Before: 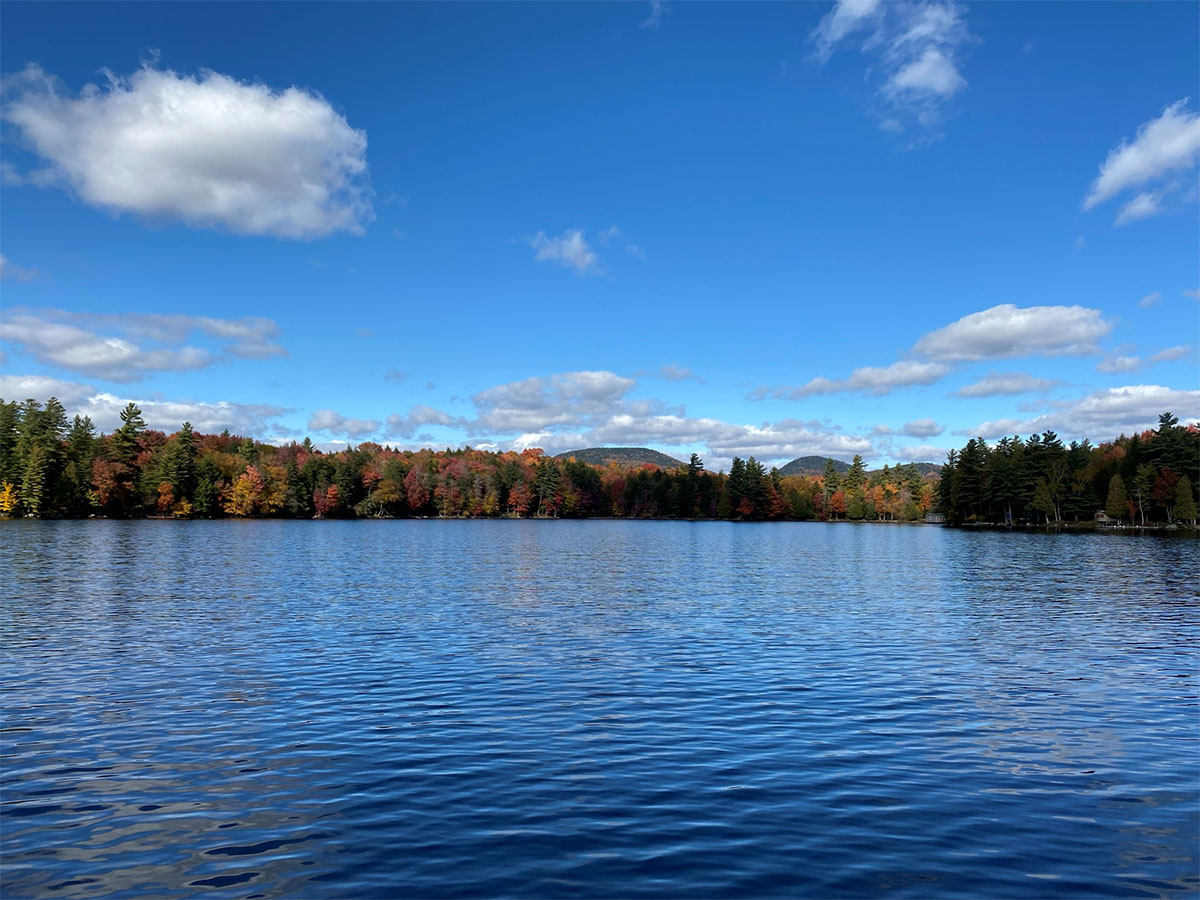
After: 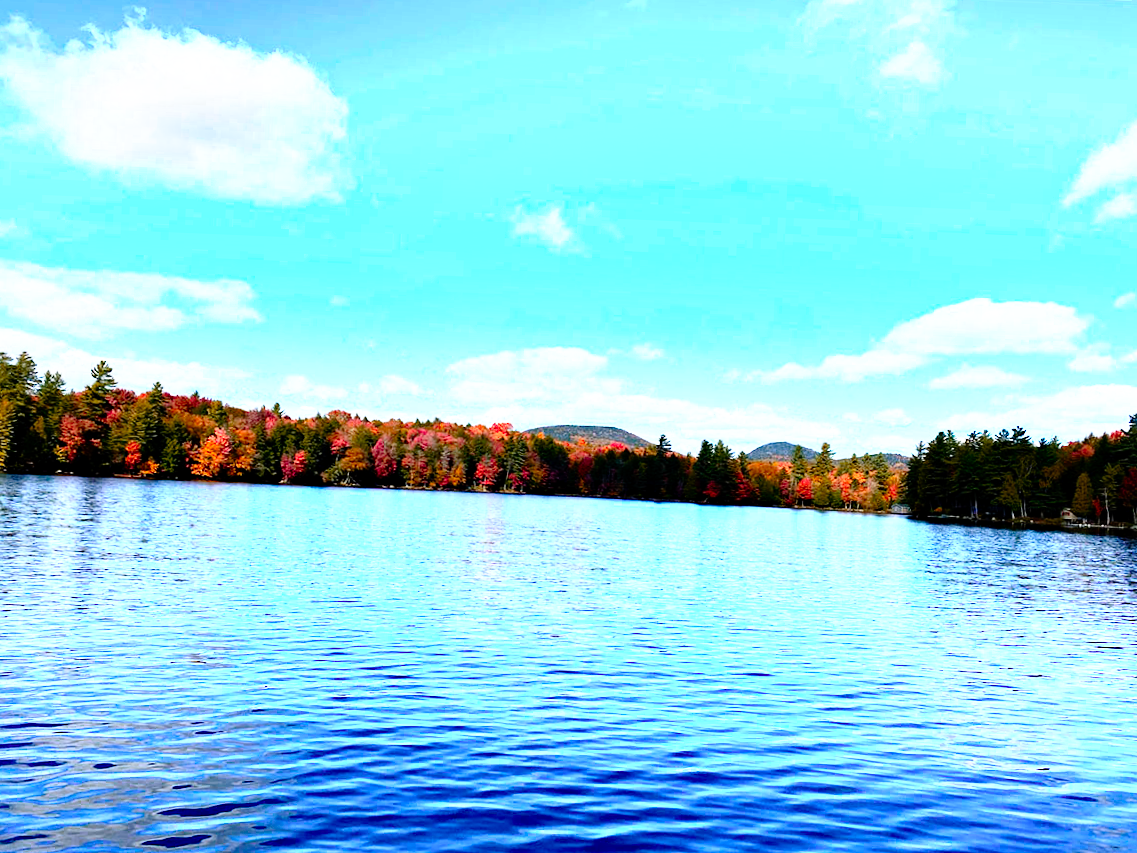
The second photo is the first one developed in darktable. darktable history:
color zones: curves: ch0 [(0.473, 0.374) (0.742, 0.784)]; ch1 [(0.354, 0.737) (0.742, 0.705)]; ch2 [(0.318, 0.421) (0.758, 0.532)]
crop and rotate: angle -2.38°
contrast brightness saturation: contrast 0.03, brightness -0.04
base curve: curves: ch0 [(0, 0) (0.012, 0.01) (0.073, 0.168) (0.31, 0.711) (0.645, 0.957) (1, 1)], preserve colors none
haze removal: compatibility mode true, adaptive false
exposure: black level correction 0.001, compensate highlight preservation false
